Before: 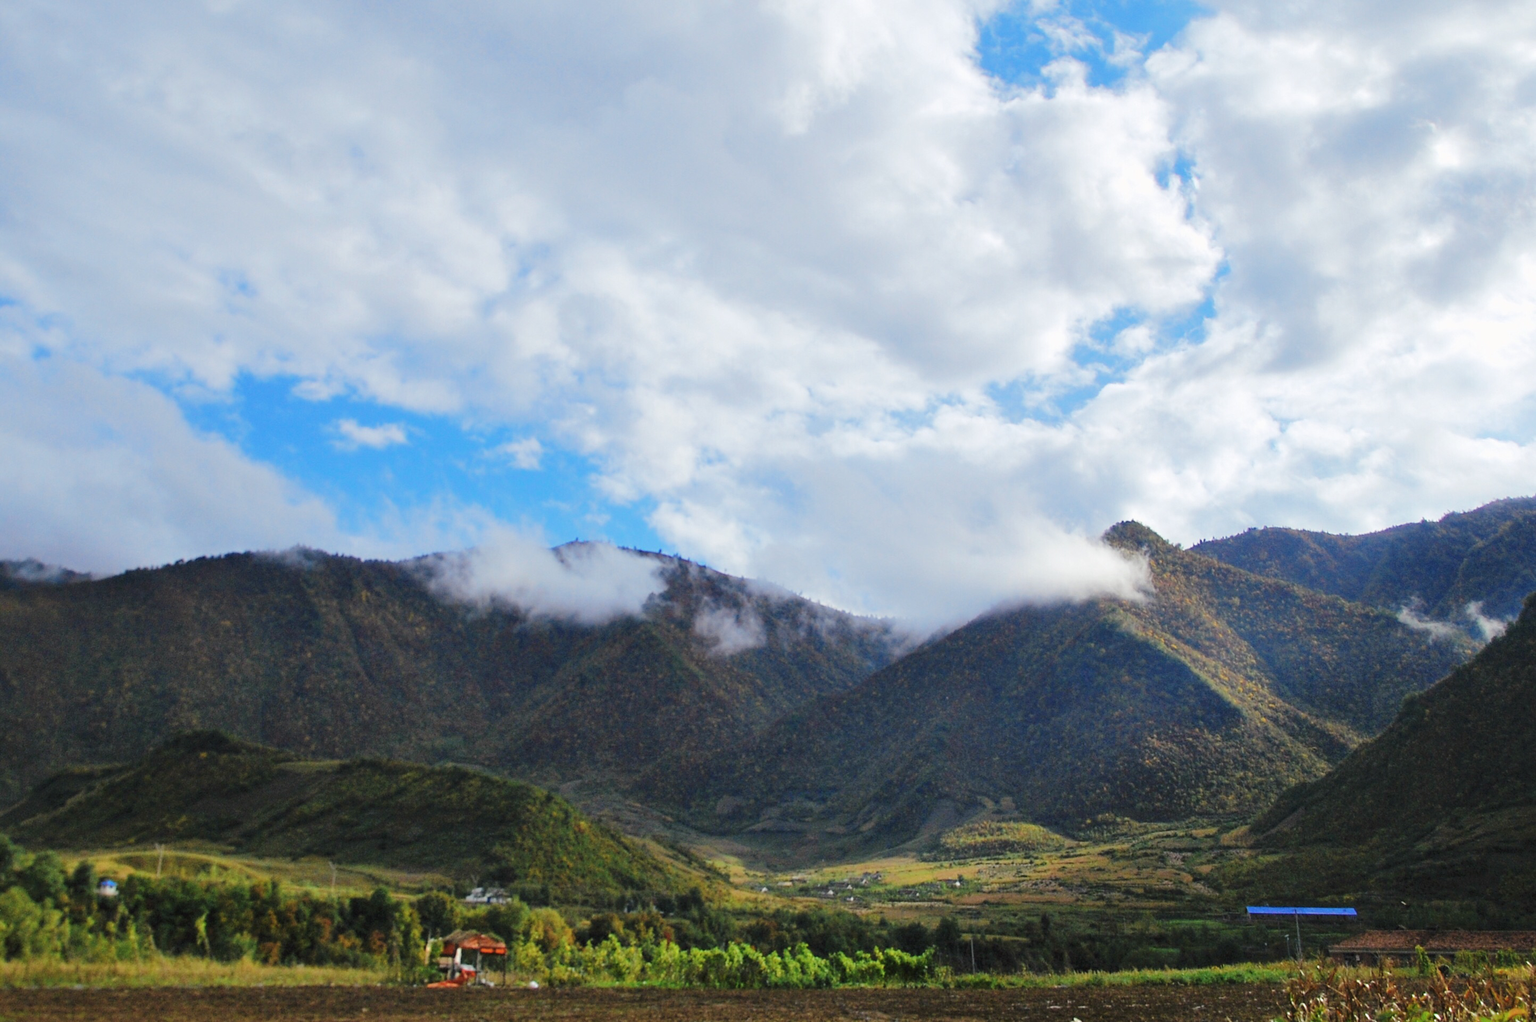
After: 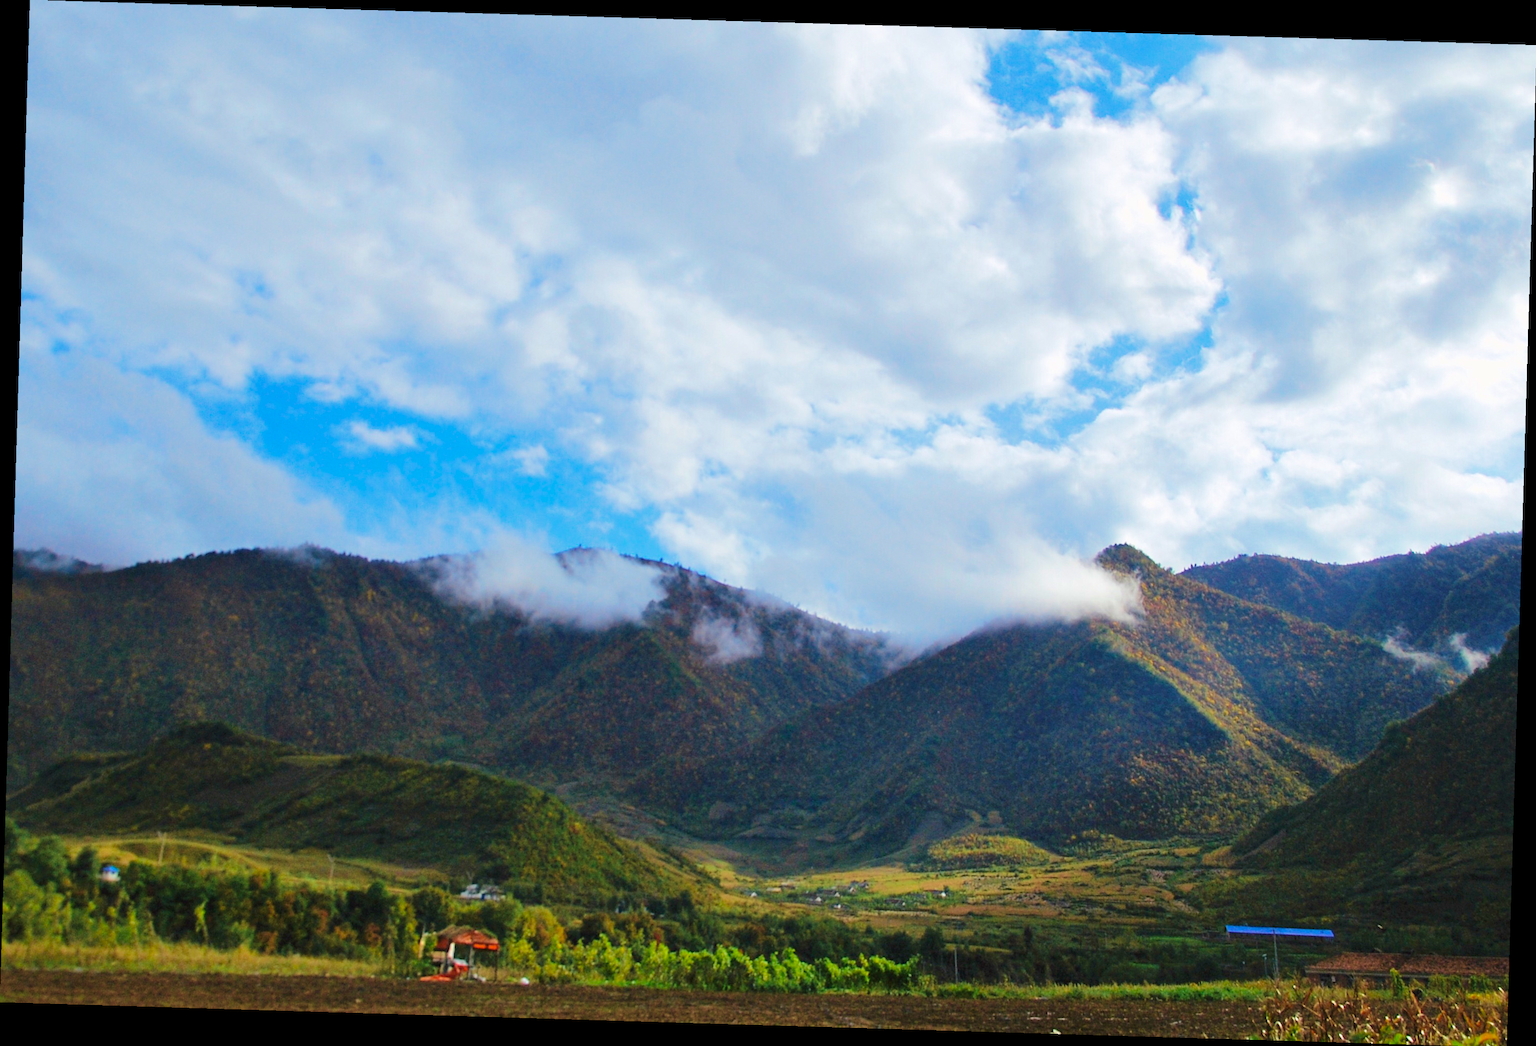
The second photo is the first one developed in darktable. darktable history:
velvia: strength 45%
rotate and perspective: rotation 1.72°, automatic cropping off
